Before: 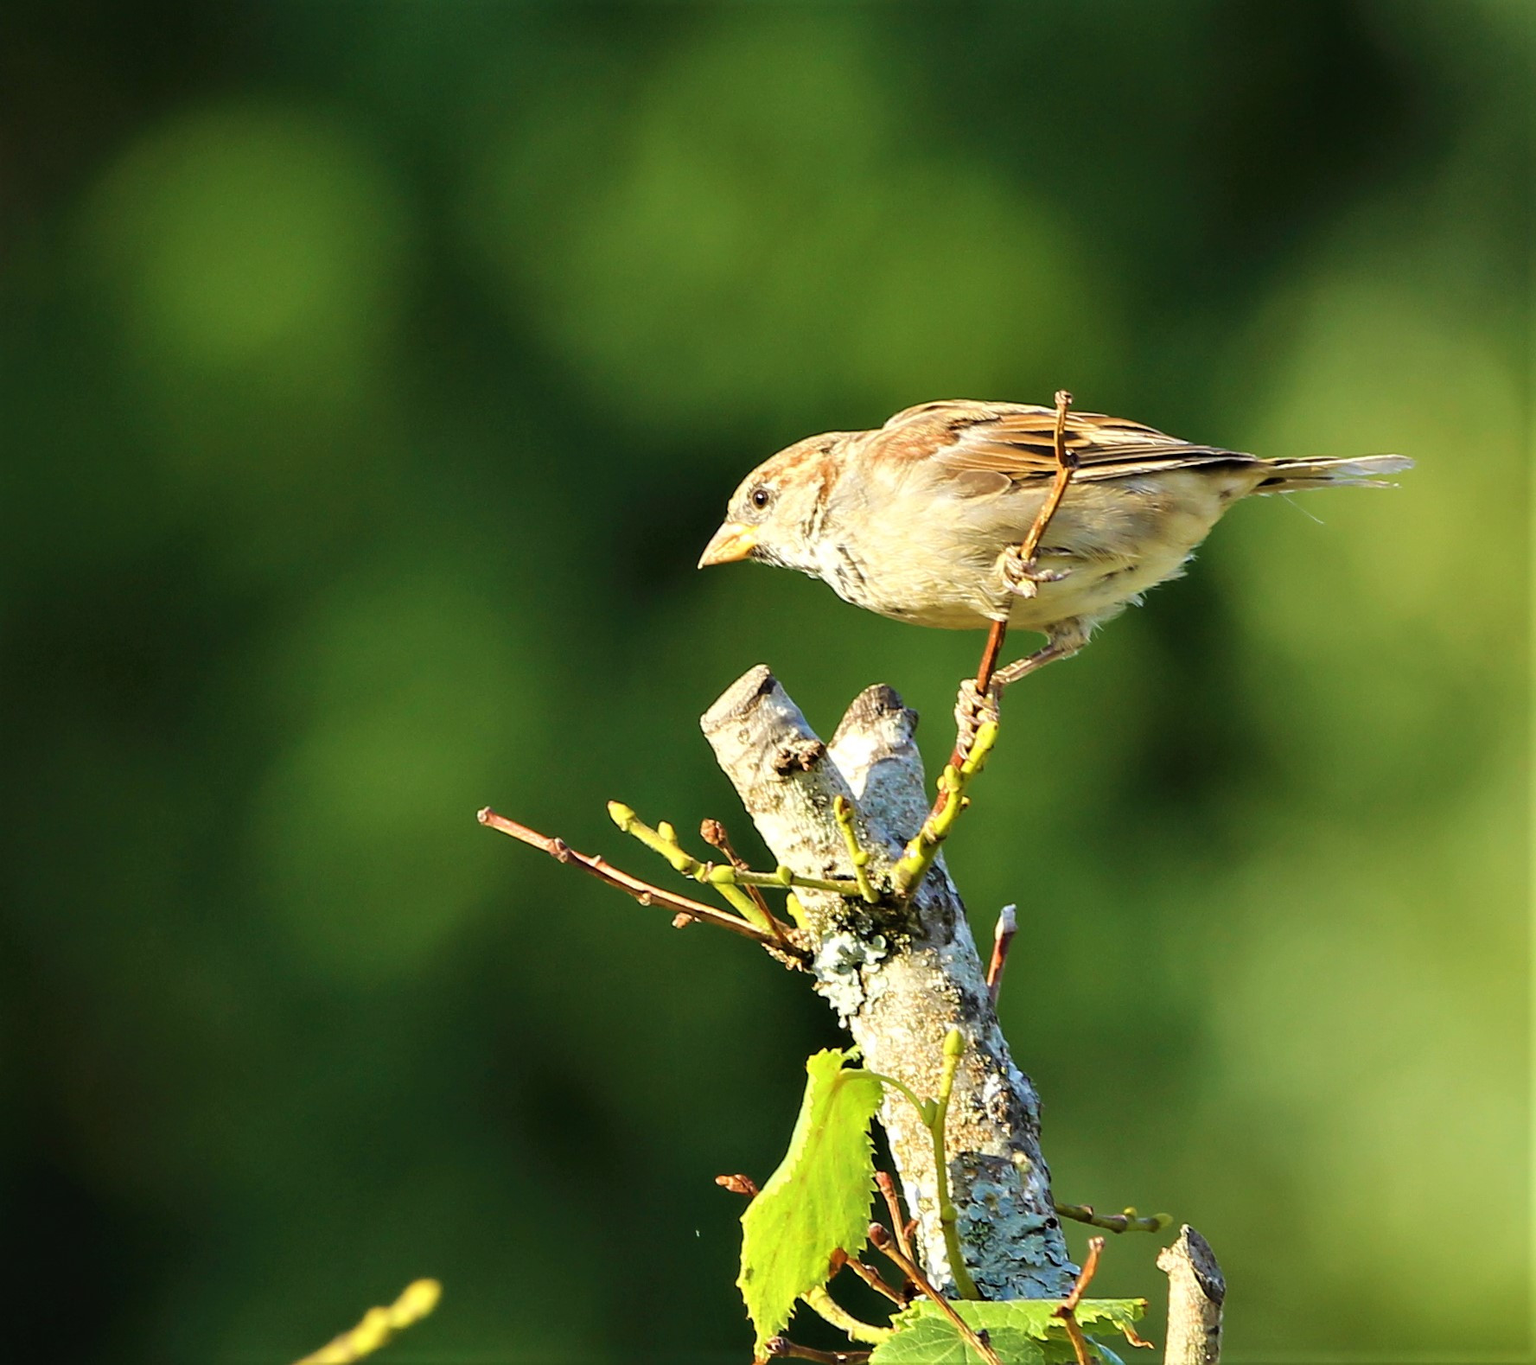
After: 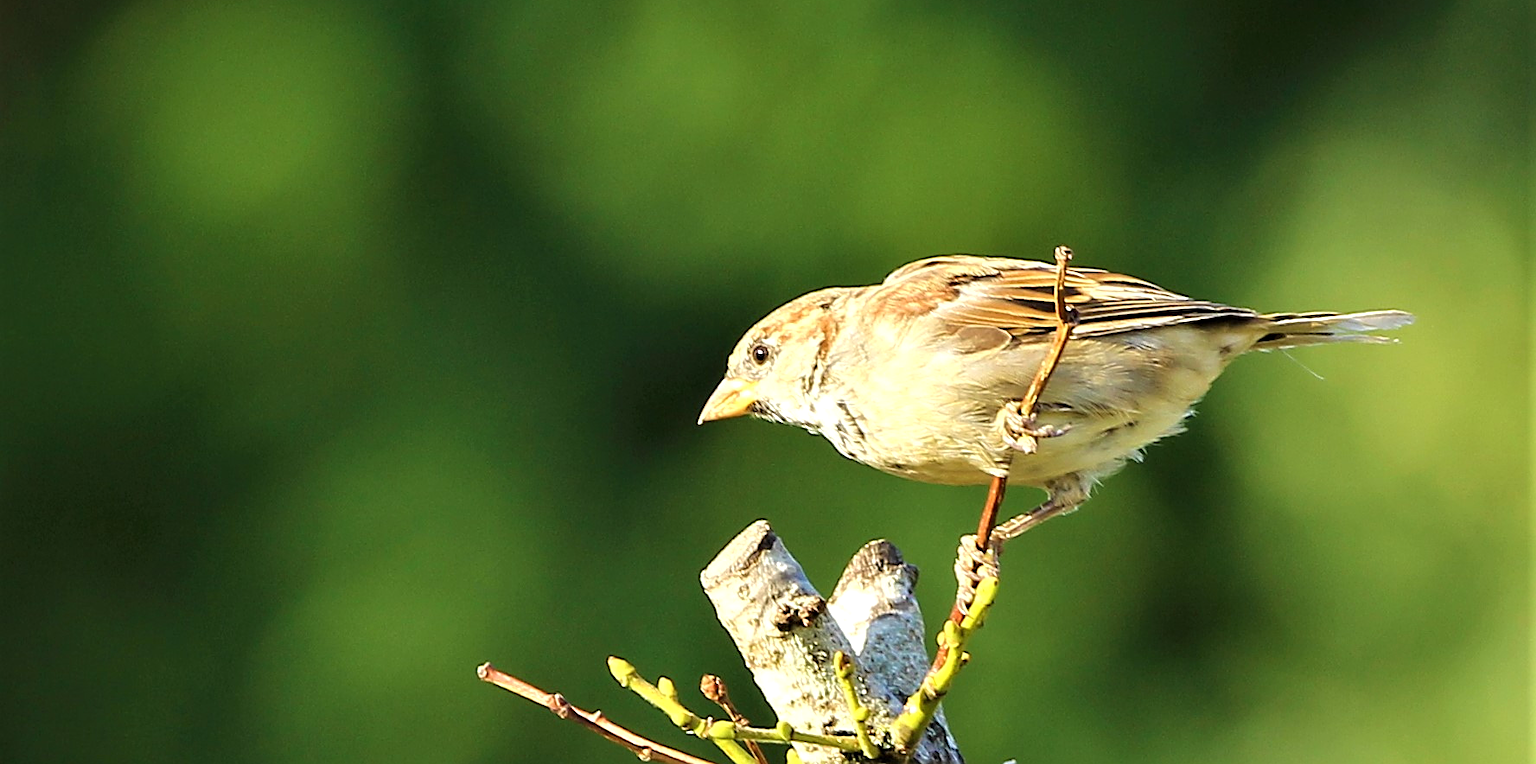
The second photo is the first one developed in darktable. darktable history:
exposure: exposure 0.243 EV, compensate highlight preservation false
crop and rotate: top 10.626%, bottom 33.307%
sharpen: on, module defaults
